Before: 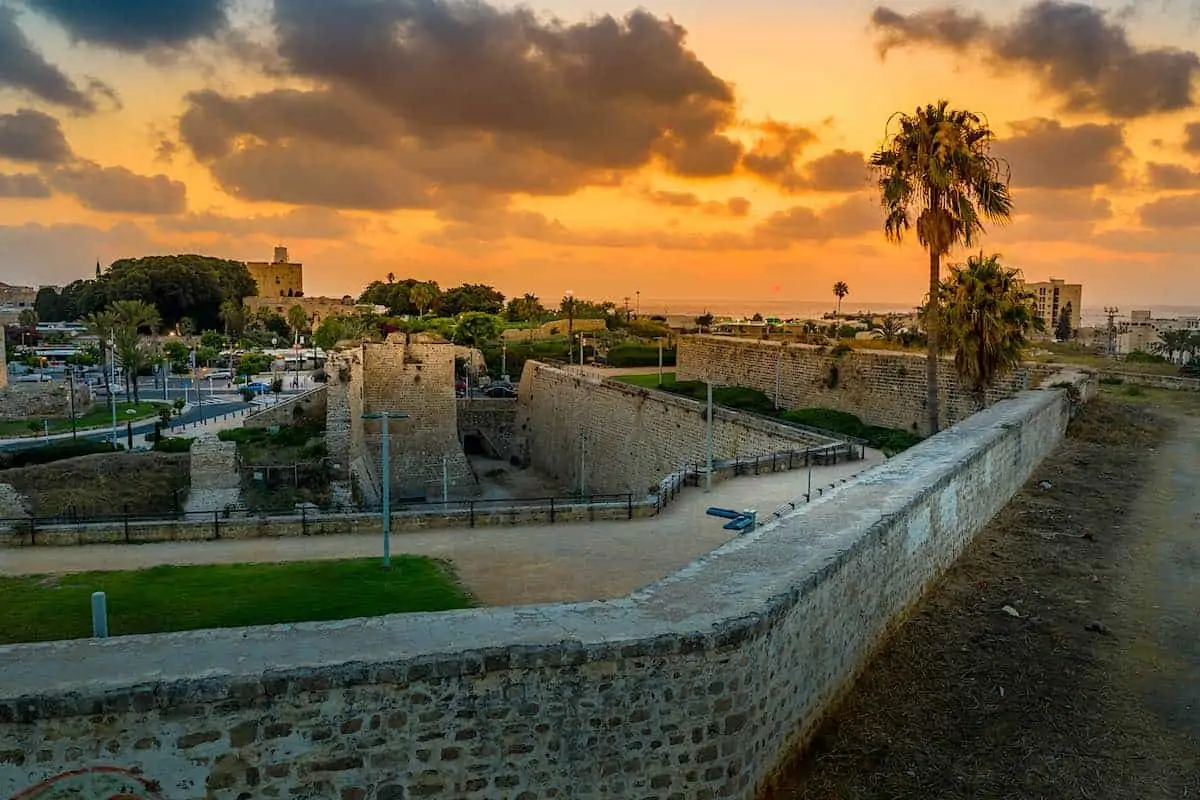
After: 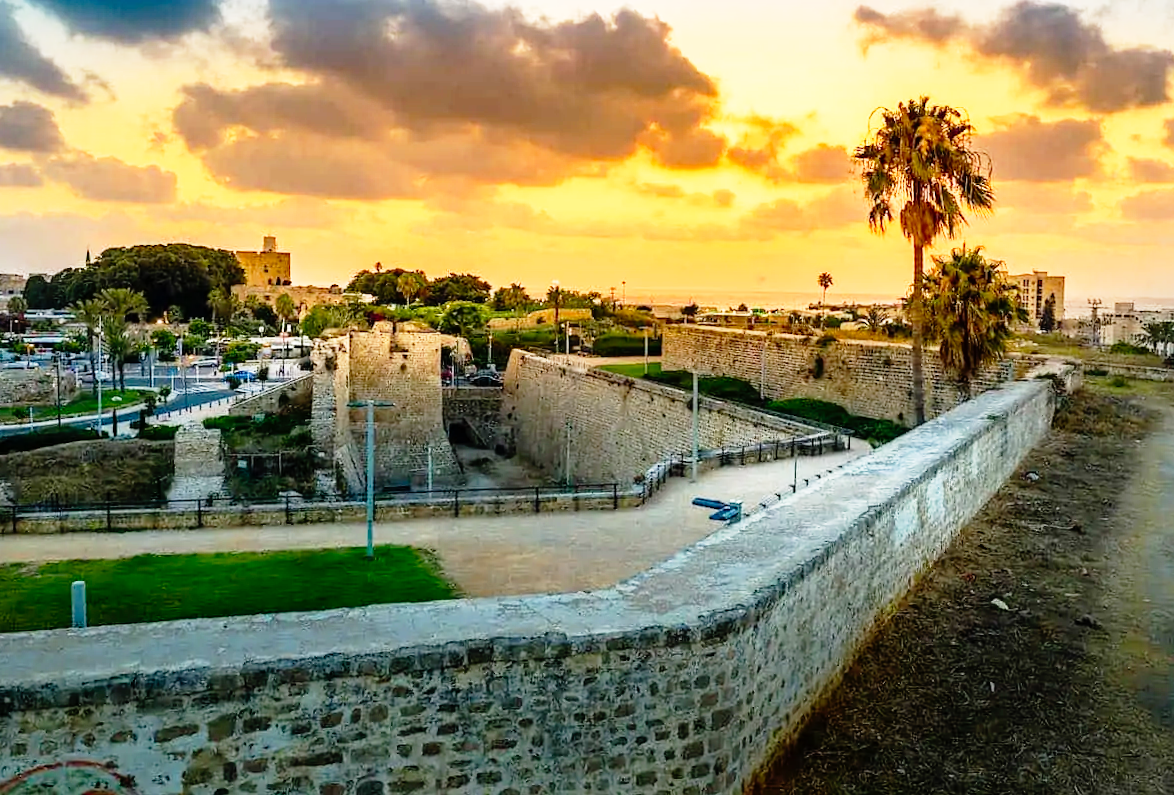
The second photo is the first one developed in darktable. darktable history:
rotate and perspective: rotation 0.226°, lens shift (vertical) -0.042, crop left 0.023, crop right 0.982, crop top 0.006, crop bottom 0.994
base curve: curves: ch0 [(0, 0) (0.012, 0.01) (0.073, 0.168) (0.31, 0.711) (0.645, 0.957) (1, 1)], preserve colors none
